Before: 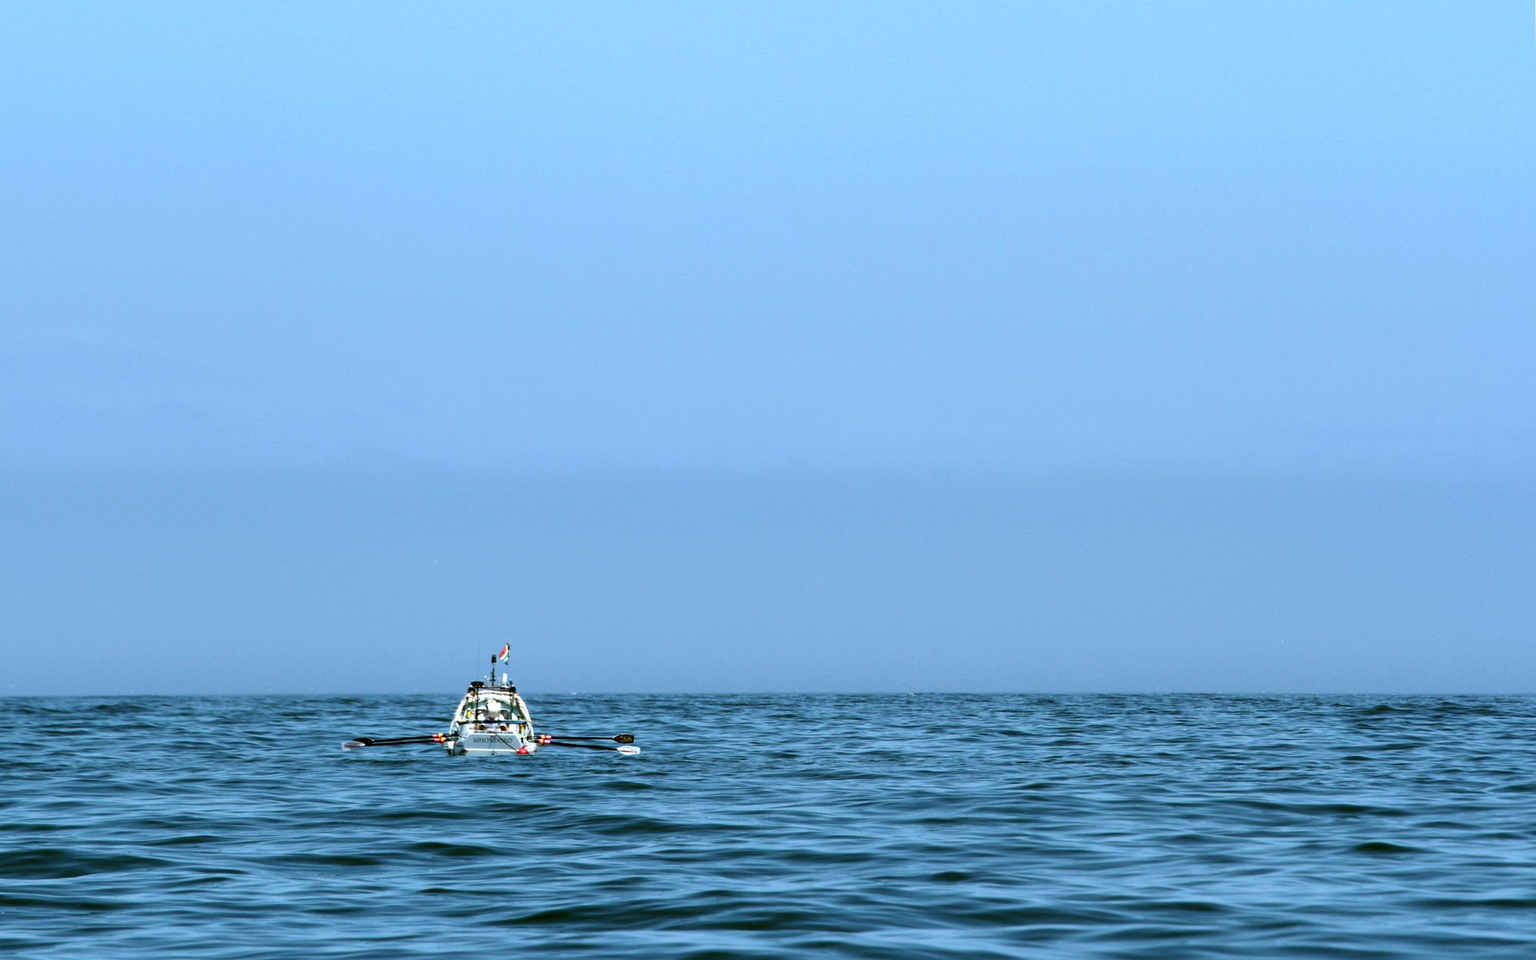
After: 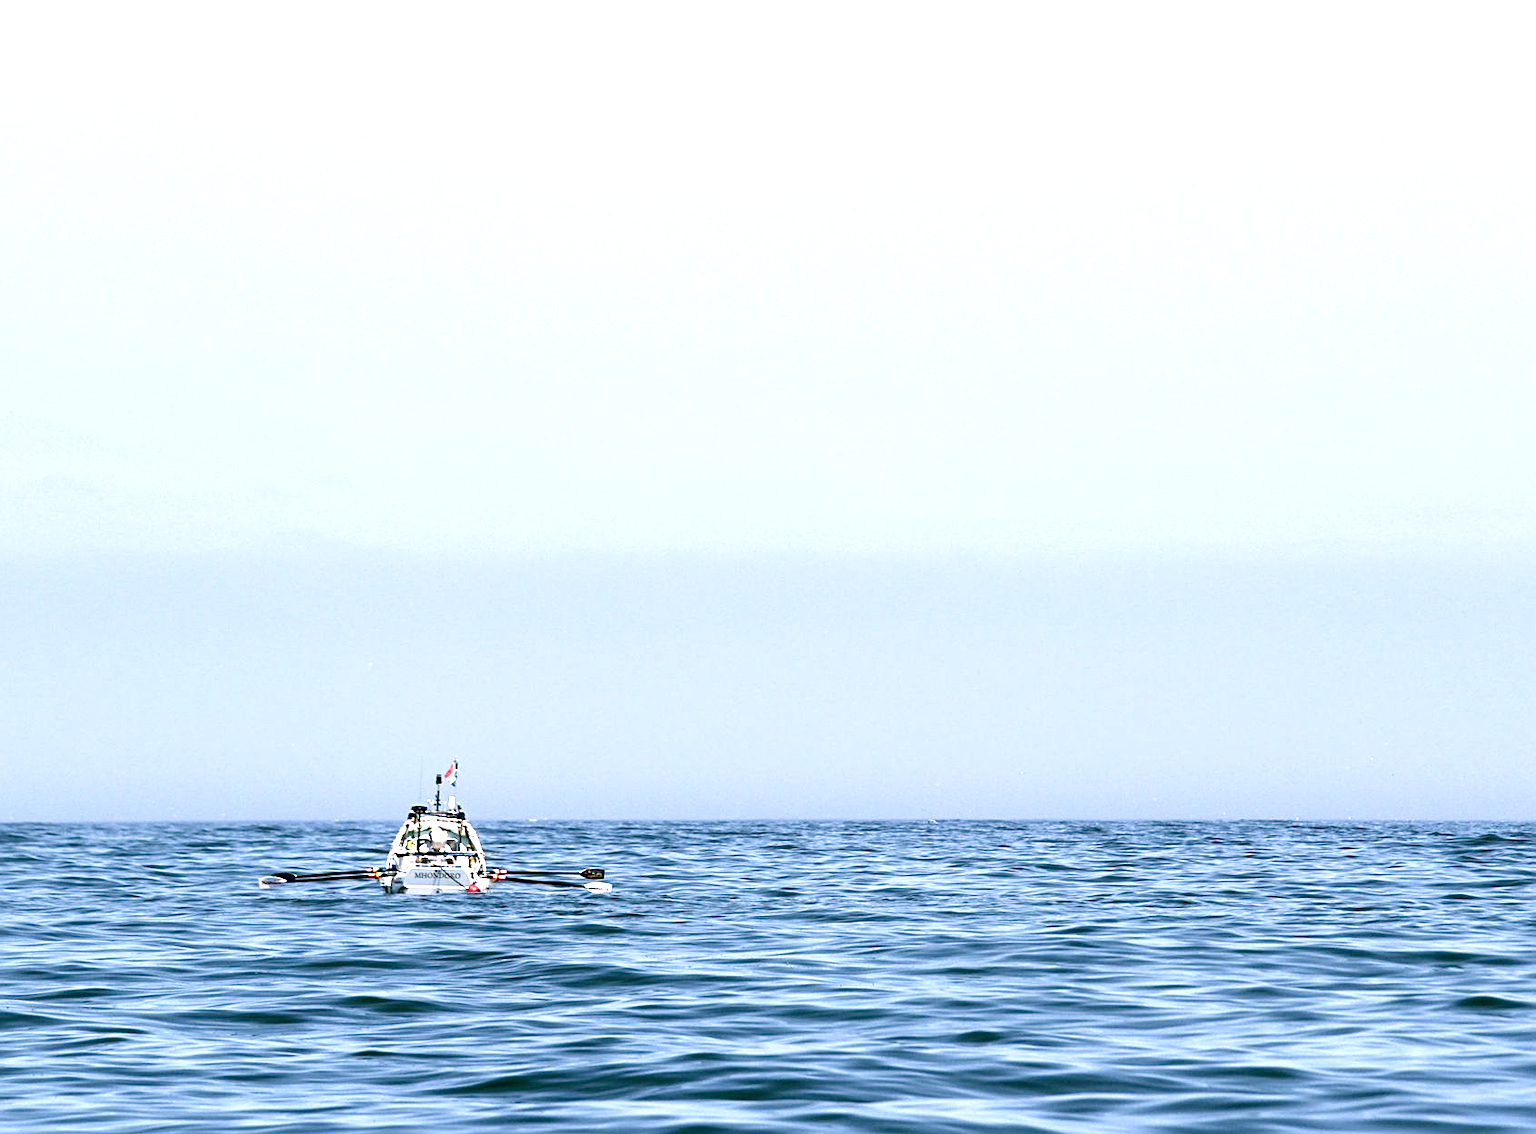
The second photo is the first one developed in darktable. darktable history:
color correction: highlights a* 13.84, highlights b* 5.79, shadows a* -5.41, shadows b* -15.2, saturation 0.857
crop: left 8.041%, right 7.373%
exposure: black level correction 0, exposure 1.101 EV, compensate highlight preservation false
sharpen: on, module defaults
